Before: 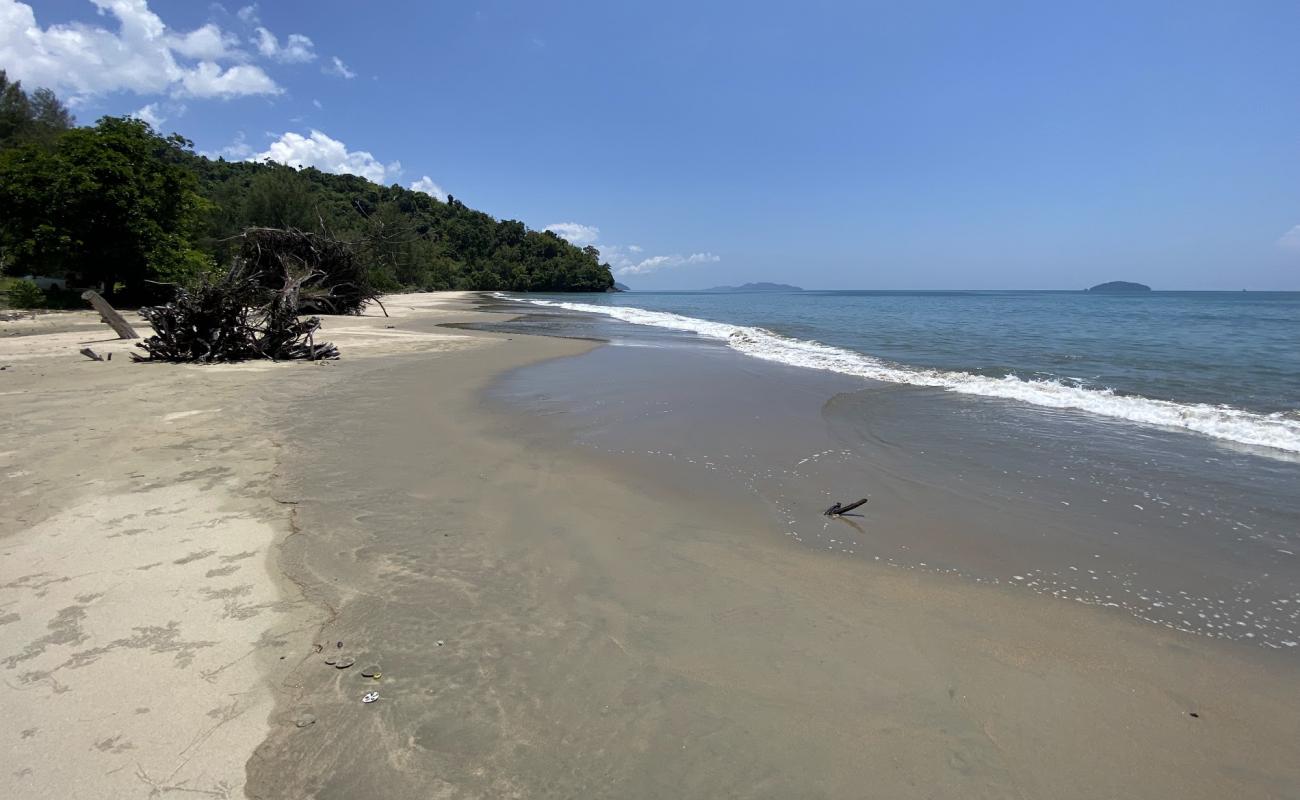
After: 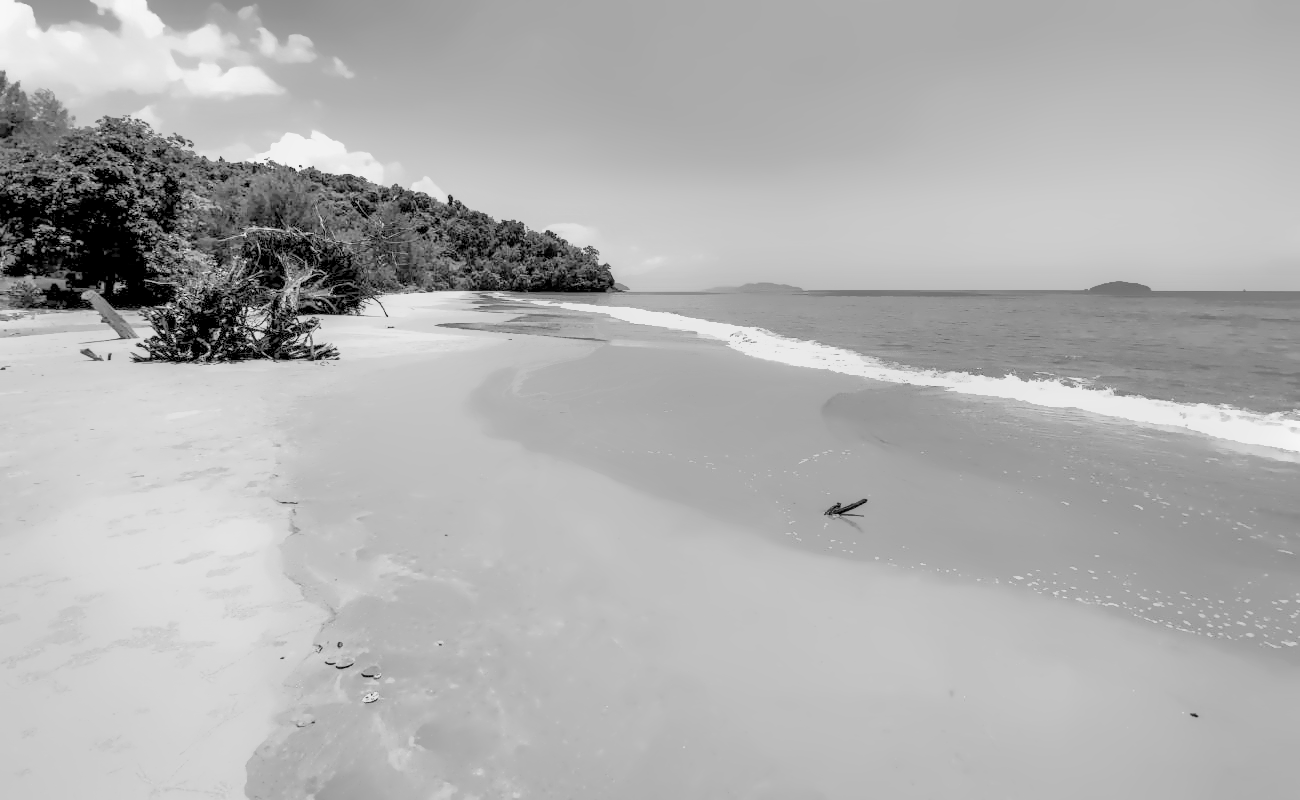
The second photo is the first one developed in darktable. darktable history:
color calibration: illuminant as shot in camera, x 0.358, y 0.373, temperature 4628.91 K
color balance rgb: perceptual saturation grading › global saturation 20%, perceptual saturation grading › highlights -25%, perceptual saturation grading › shadows 25%
denoise (profiled): preserve shadows 1.52, scattering 0.002, a [-1, 0, 0], compensate highlight preservation false
exposure: black level correction 0, exposure 1.379 EV, compensate exposure bias true, compensate highlight preservation false
filmic rgb: black relative exposure -7.65 EV, white relative exposure 4.56 EV, hardness 3.61, contrast 1.05
haze removal: compatibility mode true, adaptive false
highlight reconstruction: on, module defaults
hot pixels: on, module defaults
lens correction: scale 1, crop 1, focal 16, aperture 5.6, distance 1000, camera "Canon EOS RP", lens "Canon RF 16mm F2.8 STM"
white balance: red 2.229, blue 1.46
velvia: on, module defaults
monochrome "hmm": a -11.7, b 1.62, size 0.5, highlights 0.38
local contrast "155 XBW": shadows 185%, detail 225%
shadows and highlights: shadows 30
